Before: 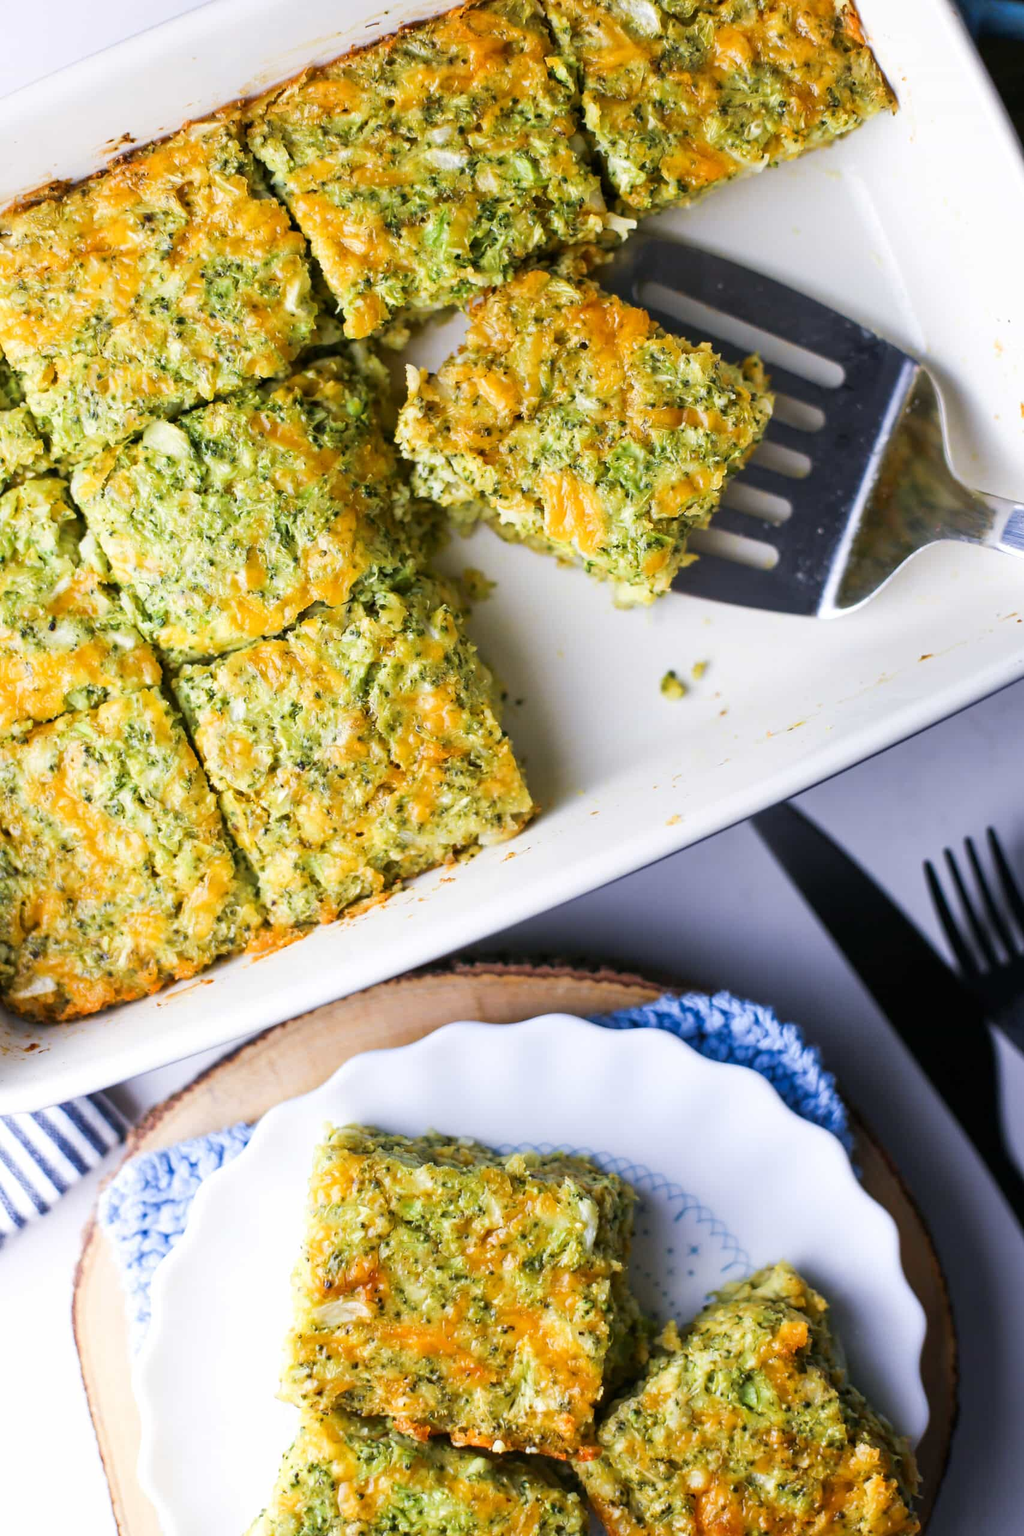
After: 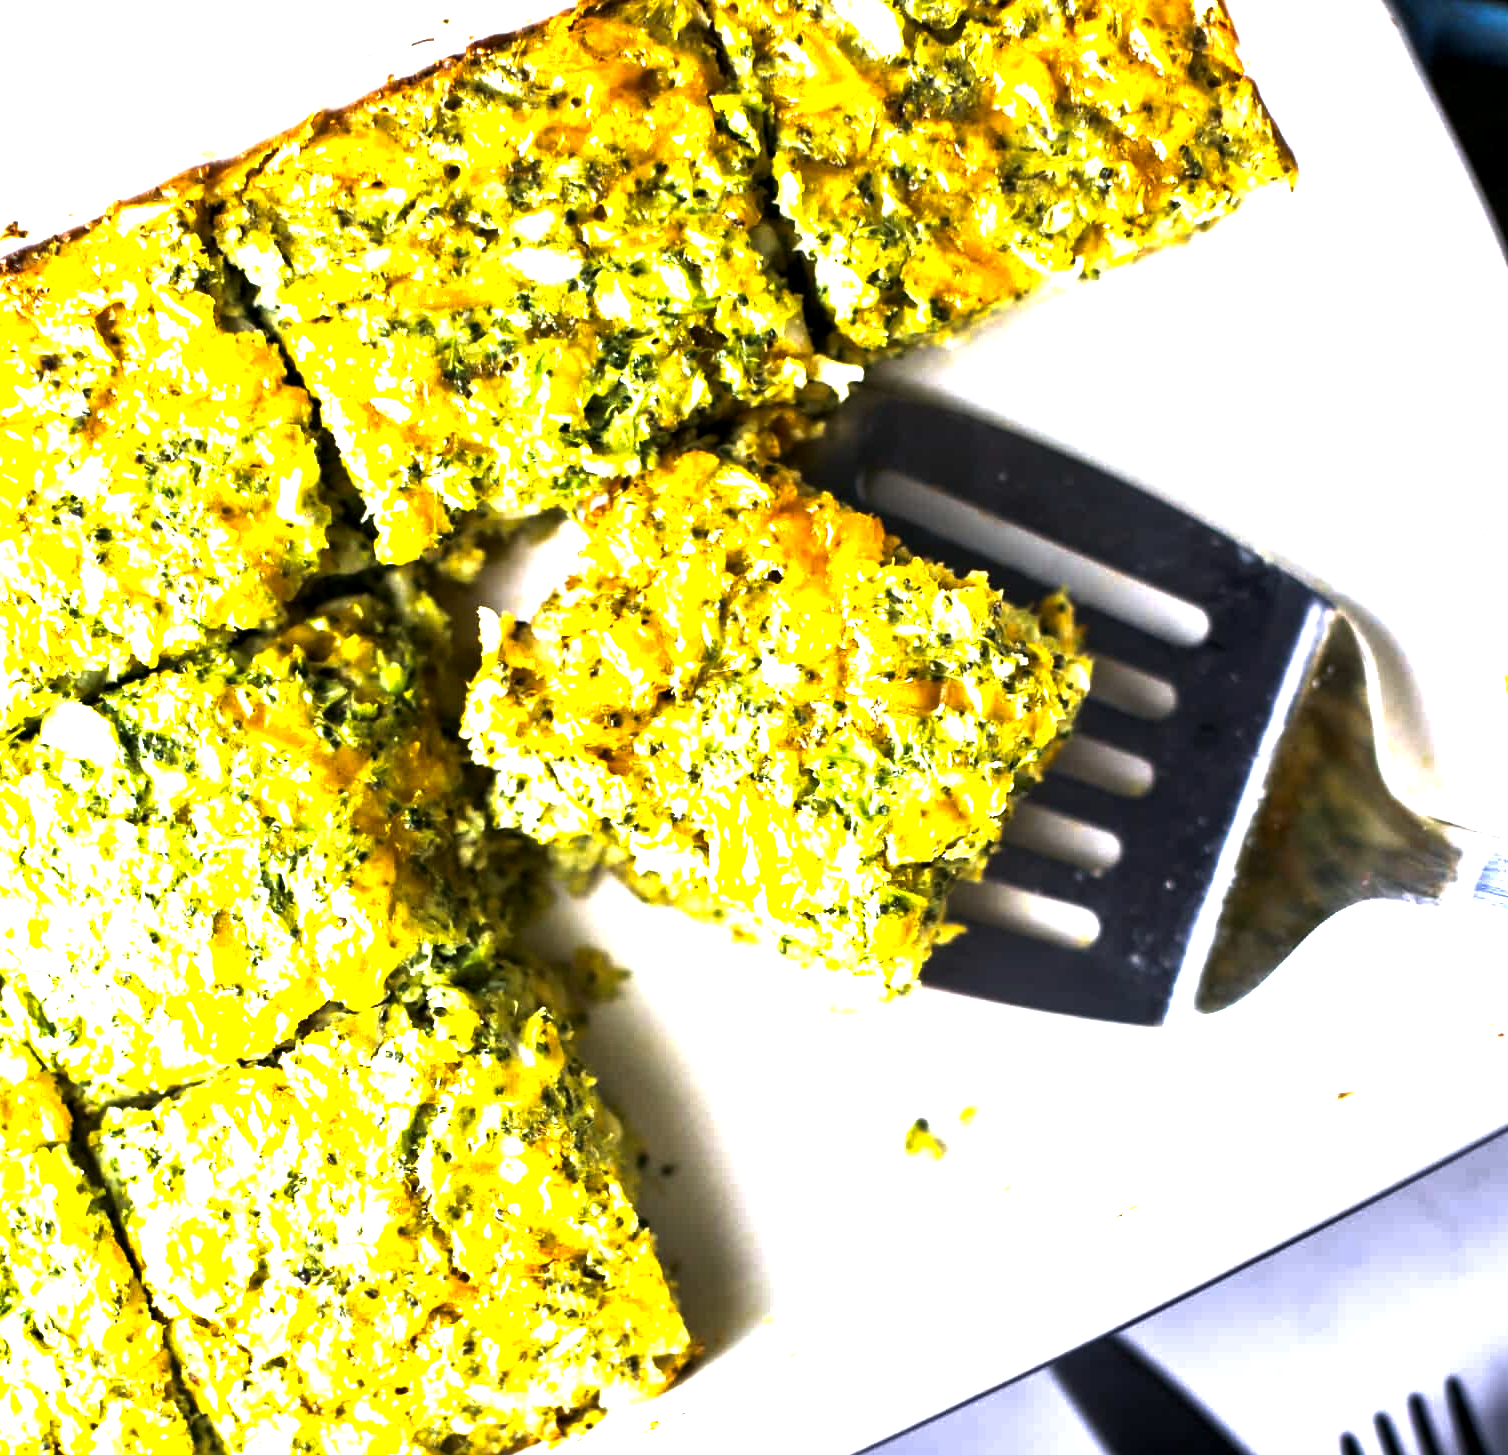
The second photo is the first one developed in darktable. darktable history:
exposure: compensate highlight preservation false
color balance rgb: global offset › luminance -0.42%, perceptual saturation grading › global saturation 0.442%, perceptual brilliance grading › highlights 74.222%, perceptual brilliance grading › shadows -30.358%
crop and rotate: left 11.657%, bottom 43.144%
